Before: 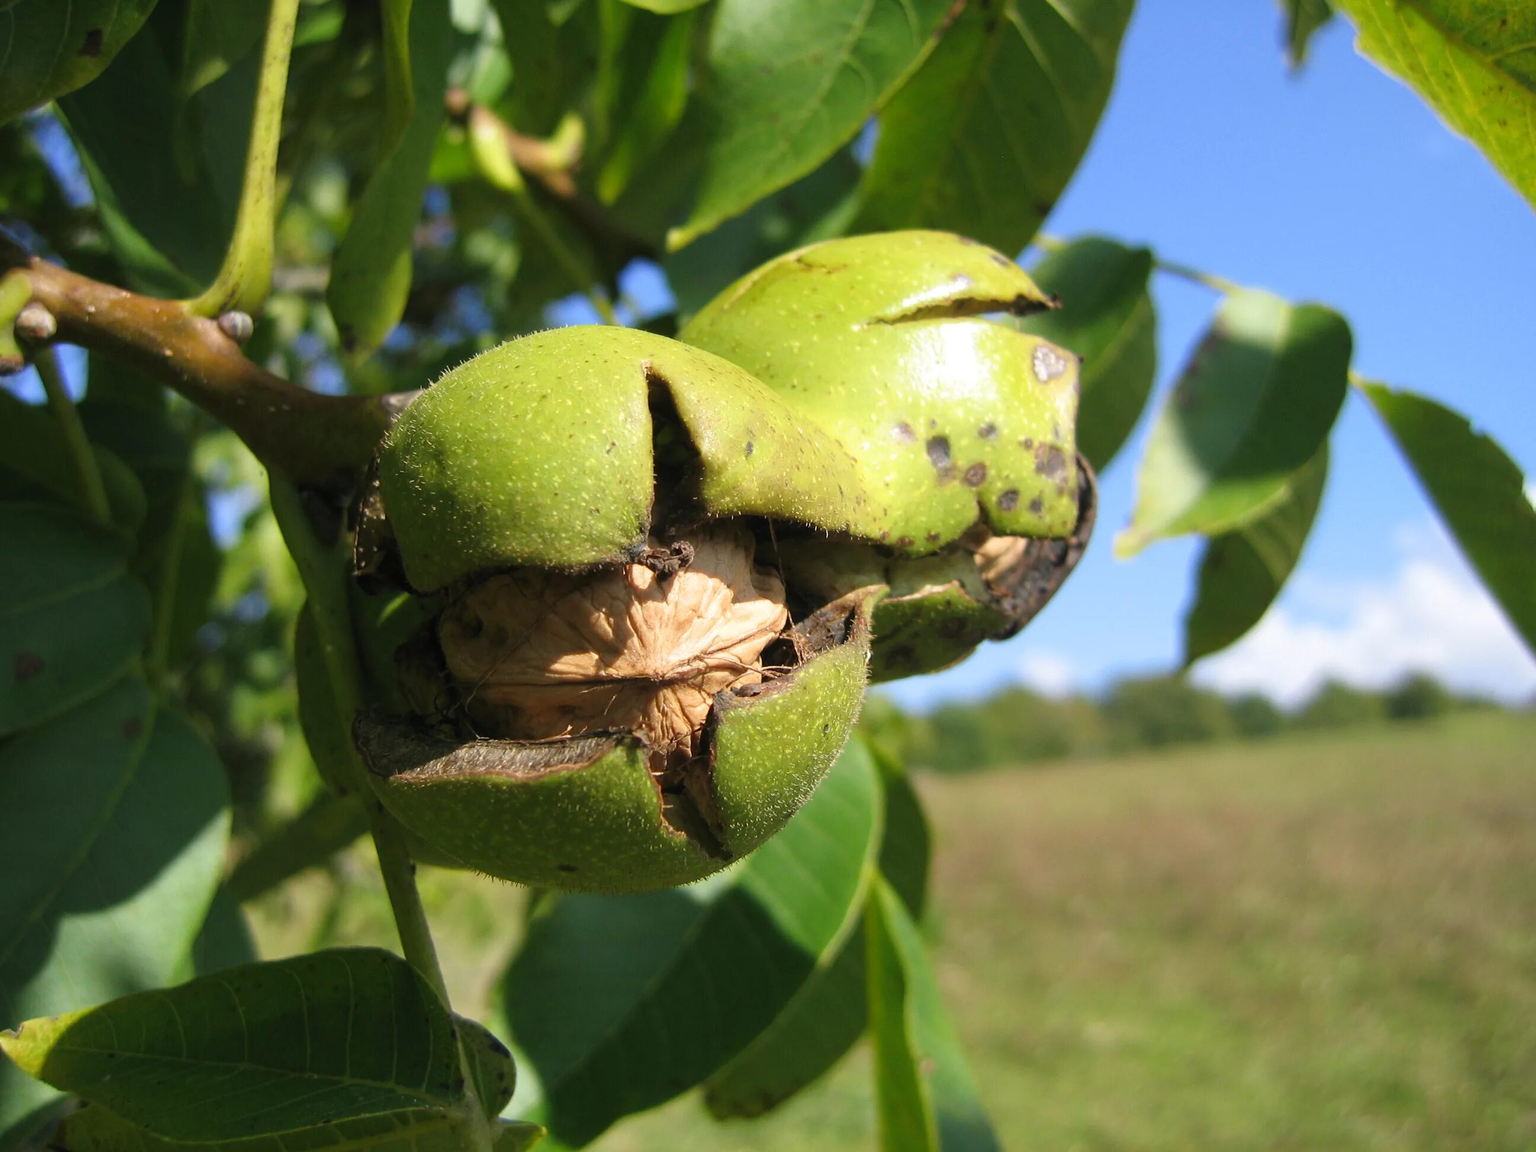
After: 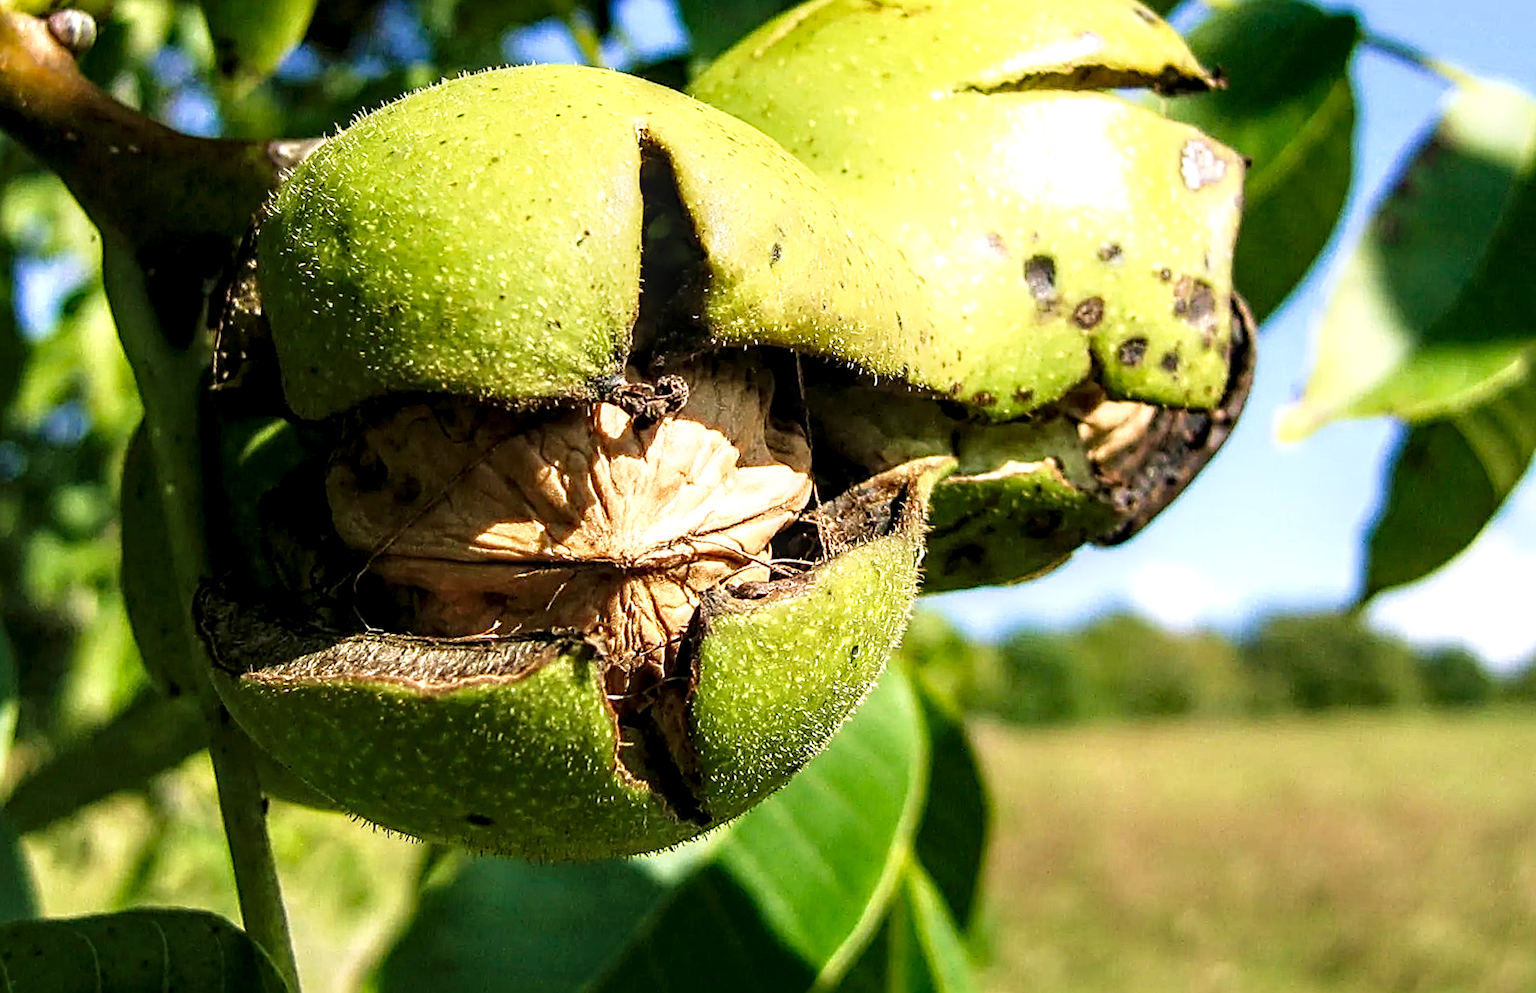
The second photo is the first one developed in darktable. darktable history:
sharpen: radius 2.622, amount 0.699
velvia: on, module defaults
haze removal: compatibility mode true, adaptive false
crop and rotate: angle -4.16°, left 9.828%, top 20.647%, right 11.953%, bottom 11.894%
local contrast: highlights 22%, shadows 72%, detail 170%
shadows and highlights: shadows -1.61, highlights 41.78
tone curve: curves: ch0 [(0, 0.024) (0.049, 0.038) (0.176, 0.162) (0.311, 0.337) (0.416, 0.471) (0.565, 0.658) (0.817, 0.911) (1, 1)]; ch1 [(0, 0) (0.351, 0.347) (0.446, 0.42) (0.481, 0.463) (0.504, 0.504) (0.522, 0.521) (0.546, 0.563) (0.622, 0.664) (0.728, 0.786) (1, 1)]; ch2 [(0, 0) (0.327, 0.324) (0.427, 0.413) (0.458, 0.444) (0.502, 0.504) (0.526, 0.539) (0.547, 0.581) (0.601, 0.61) (0.76, 0.765) (1, 1)], preserve colors none
